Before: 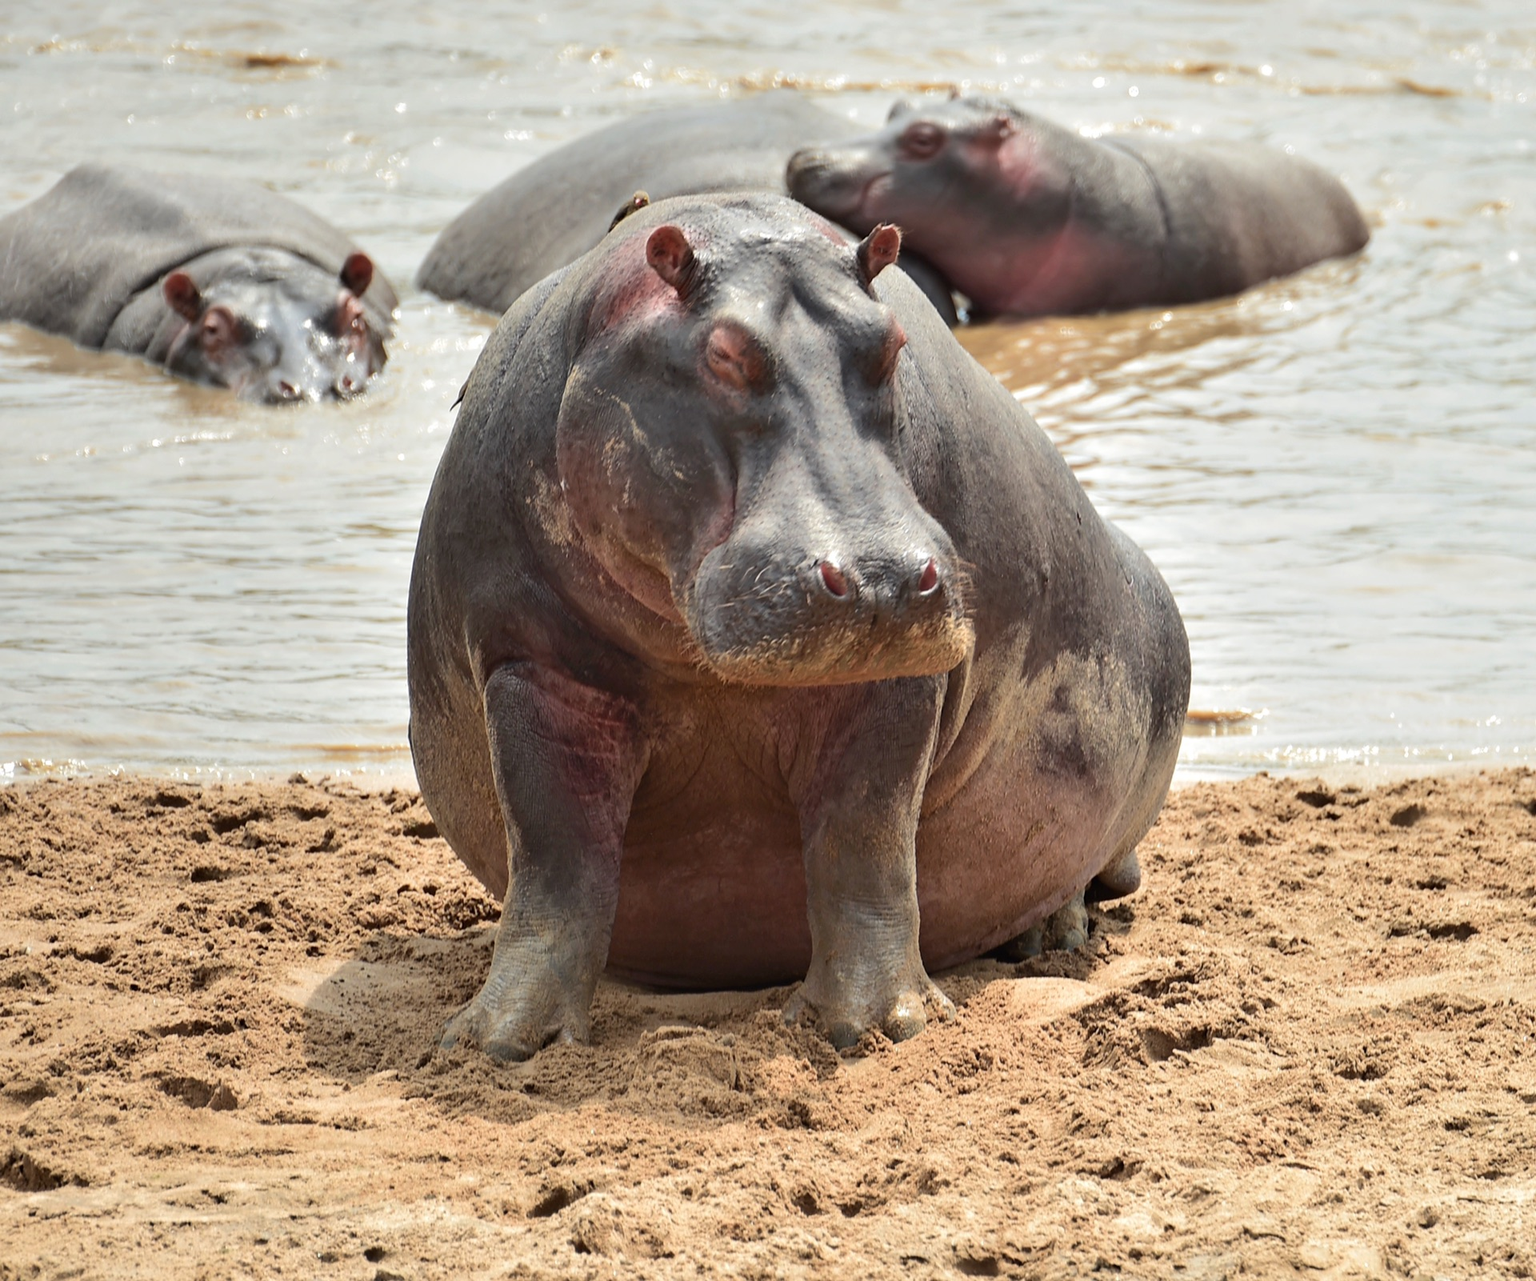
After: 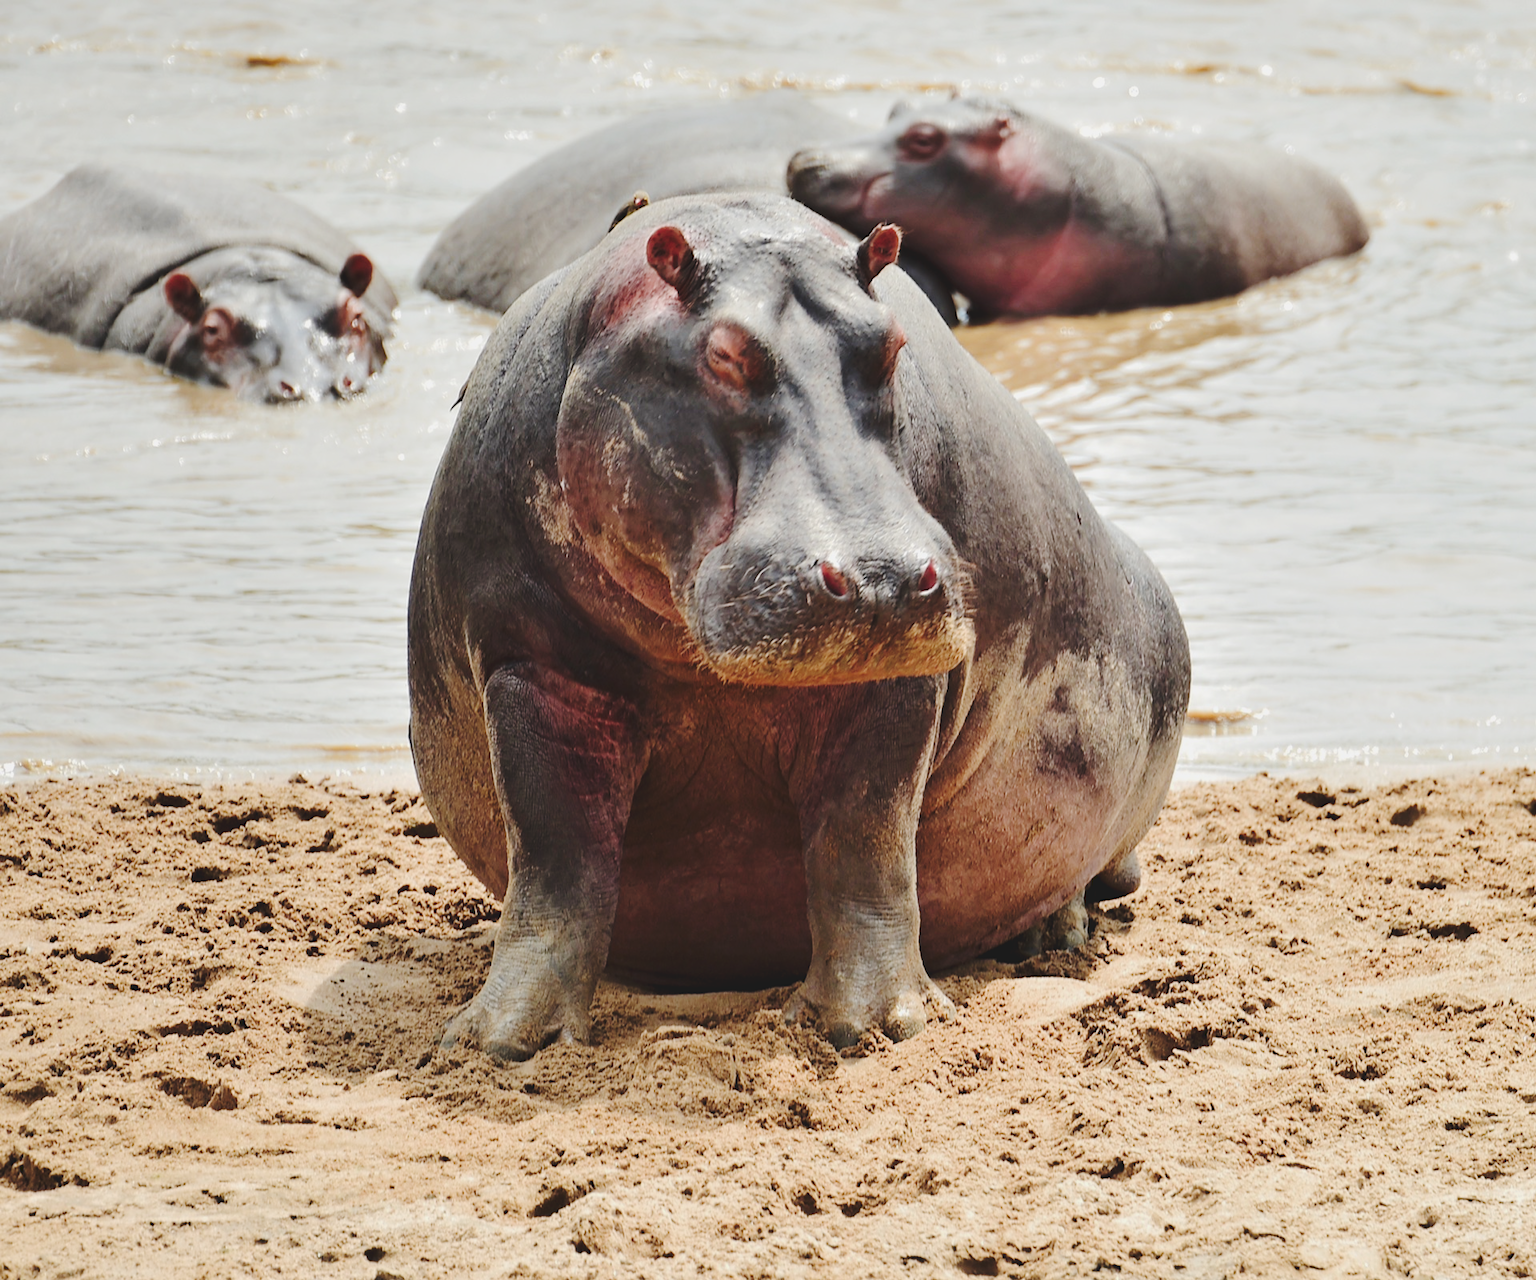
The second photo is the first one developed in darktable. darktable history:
tone equalizer: -8 EV -0.578 EV, smoothing diameter 24.92%, edges refinement/feathering 11.97, preserve details guided filter
exposure: exposure -0.207 EV, compensate highlight preservation false
tone curve: curves: ch0 [(0, 0) (0.003, 0.096) (0.011, 0.097) (0.025, 0.096) (0.044, 0.099) (0.069, 0.109) (0.1, 0.129) (0.136, 0.149) (0.177, 0.176) (0.224, 0.22) (0.277, 0.288) (0.335, 0.385) (0.399, 0.49) (0.468, 0.581) (0.543, 0.661) (0.623, 0.729) (0.709, 0.79) (0.801, 0.849) (0.898, 0.912) (1, 1)], preserve colors none
